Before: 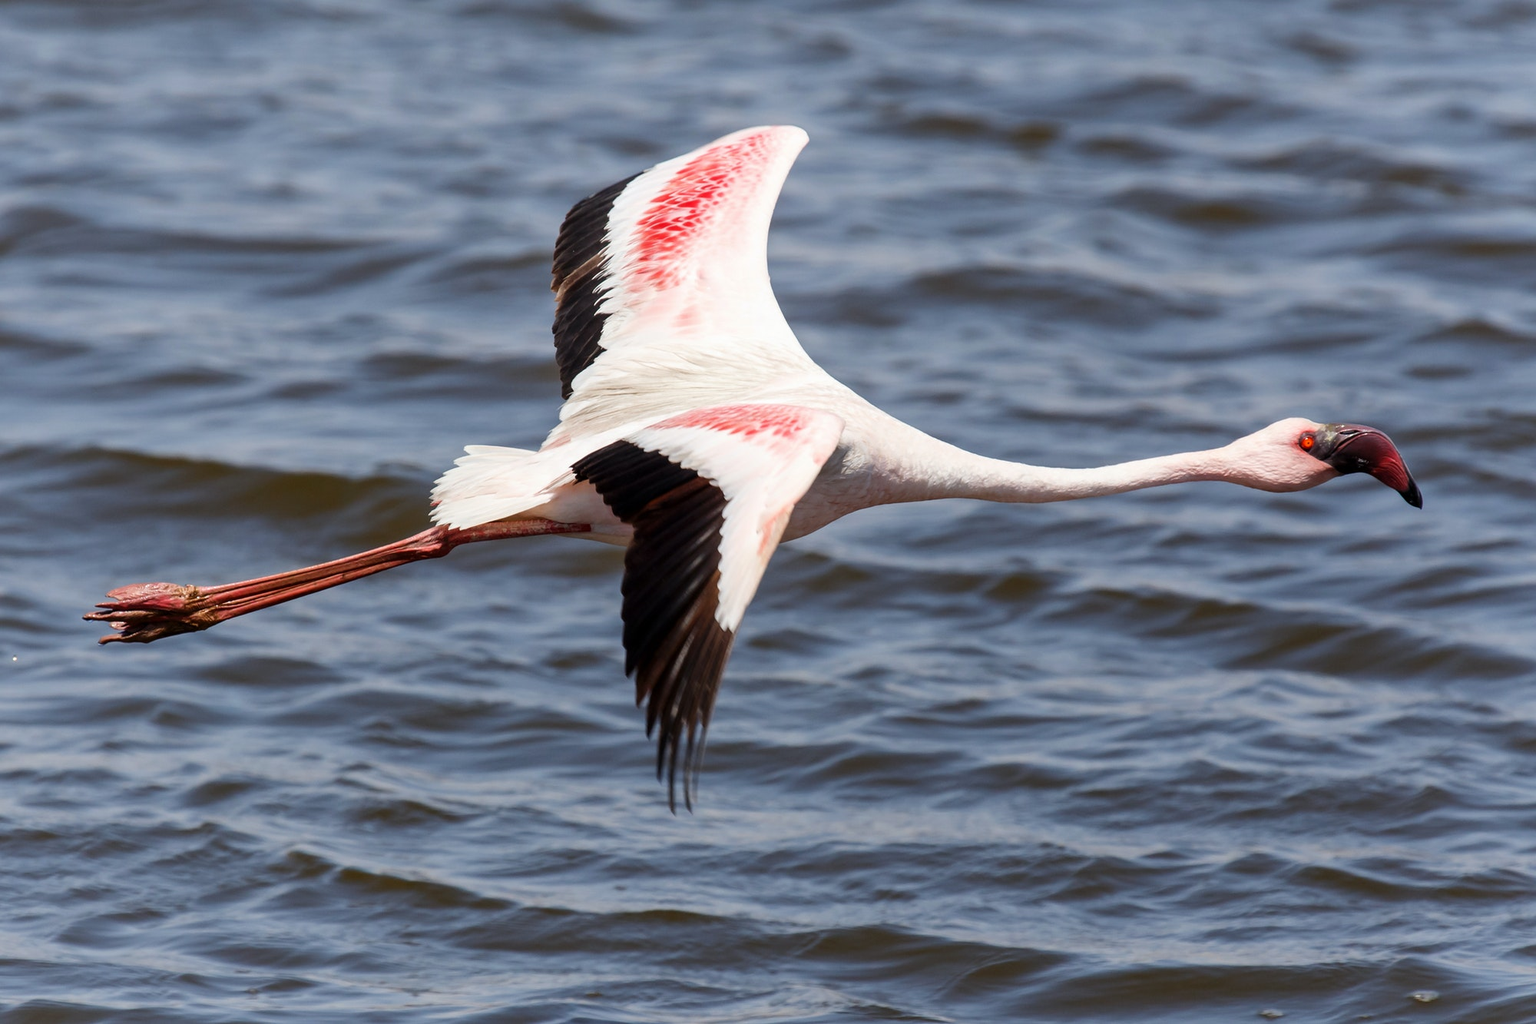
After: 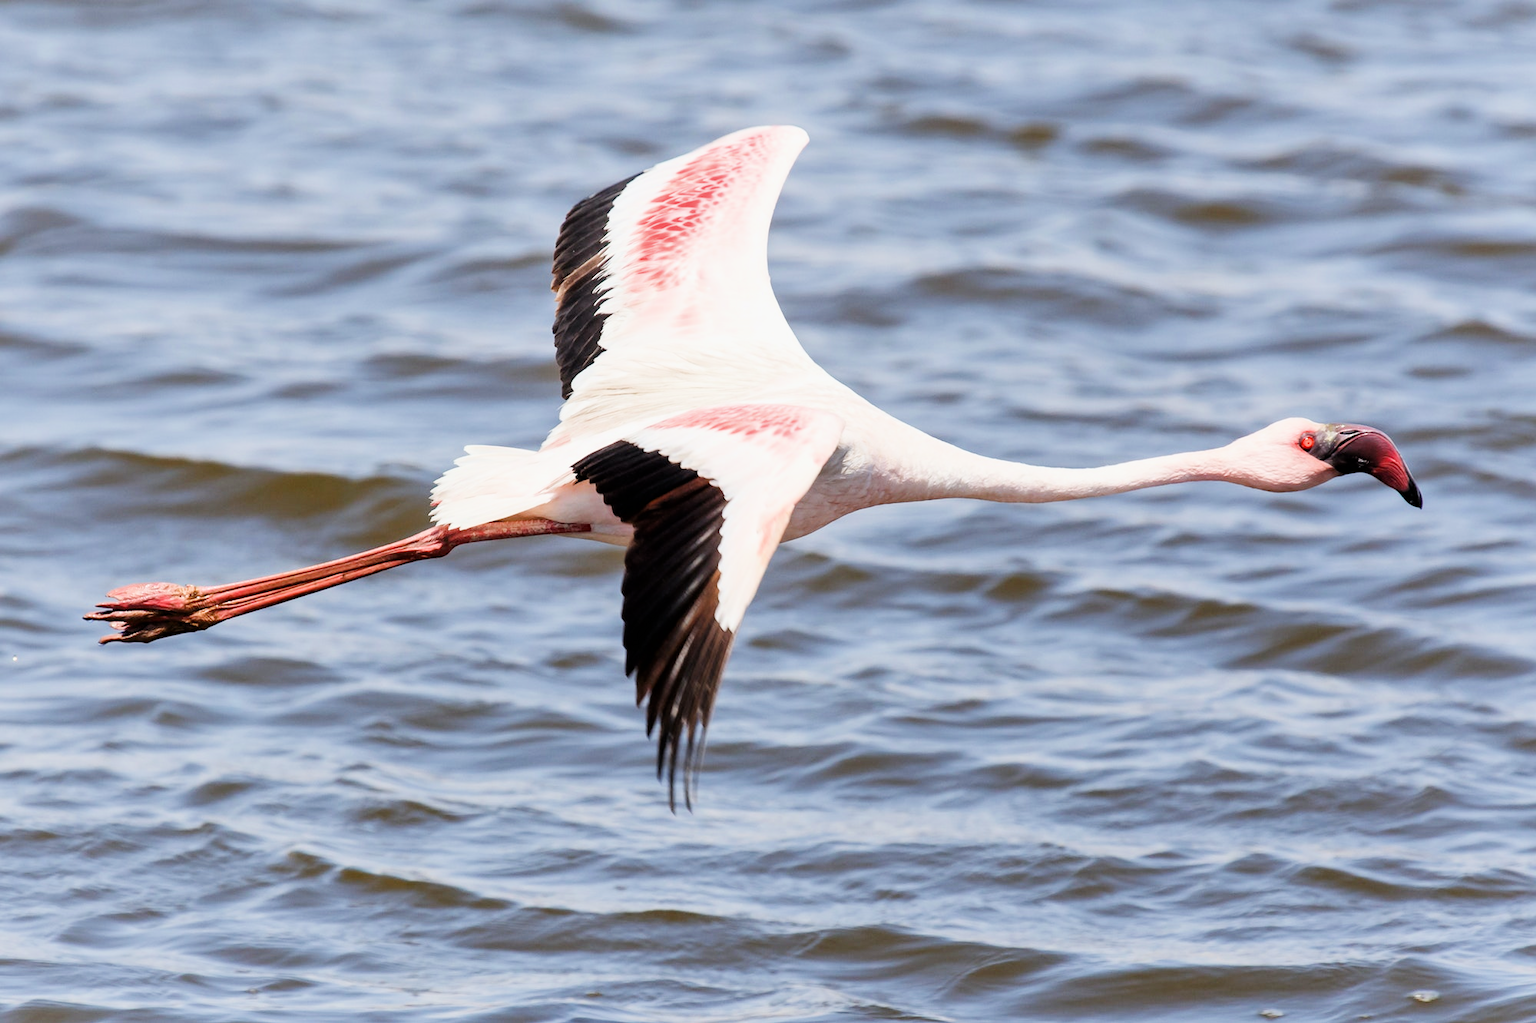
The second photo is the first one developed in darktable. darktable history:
shadows and highlights: shadows 52.34, highlights -28.23, soften with gaussian
exposure: black level correction 0, exposure 1.45 EV, compensate exposure bias true, compensate highlight preservation false
filmic rgb: black relative exposure -7.65 EV, white relative exposure 4.56 EV, hardness 3.61, contrast 1.05
